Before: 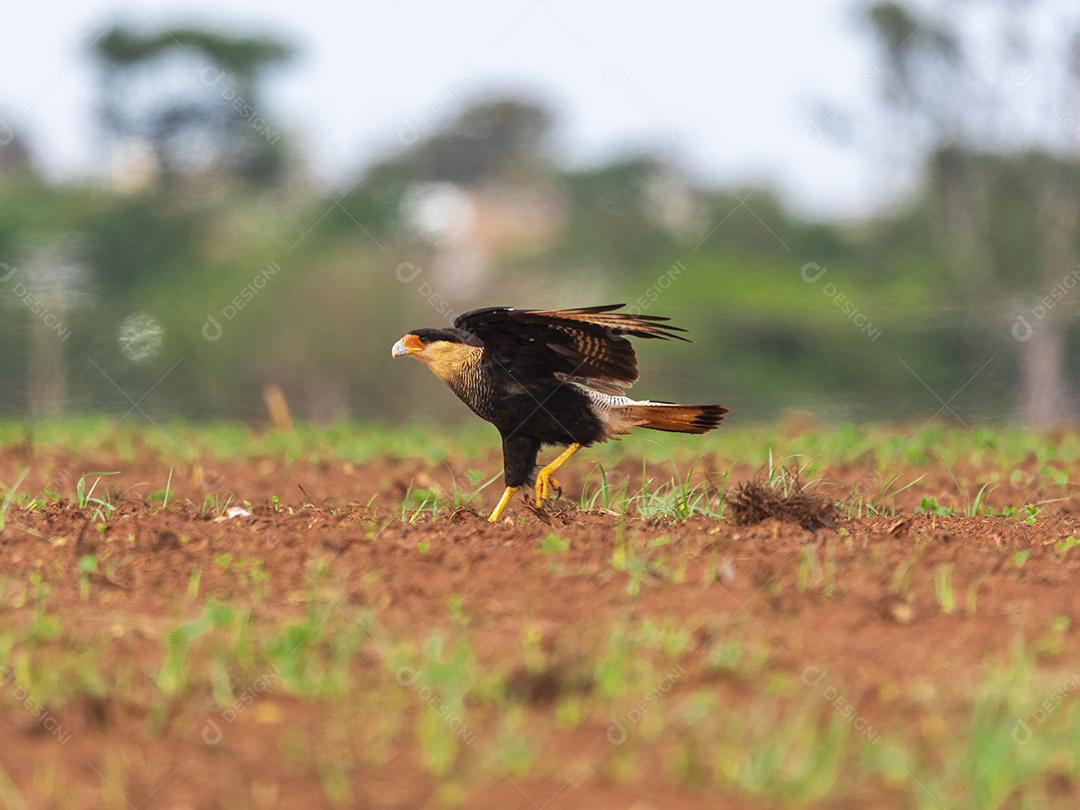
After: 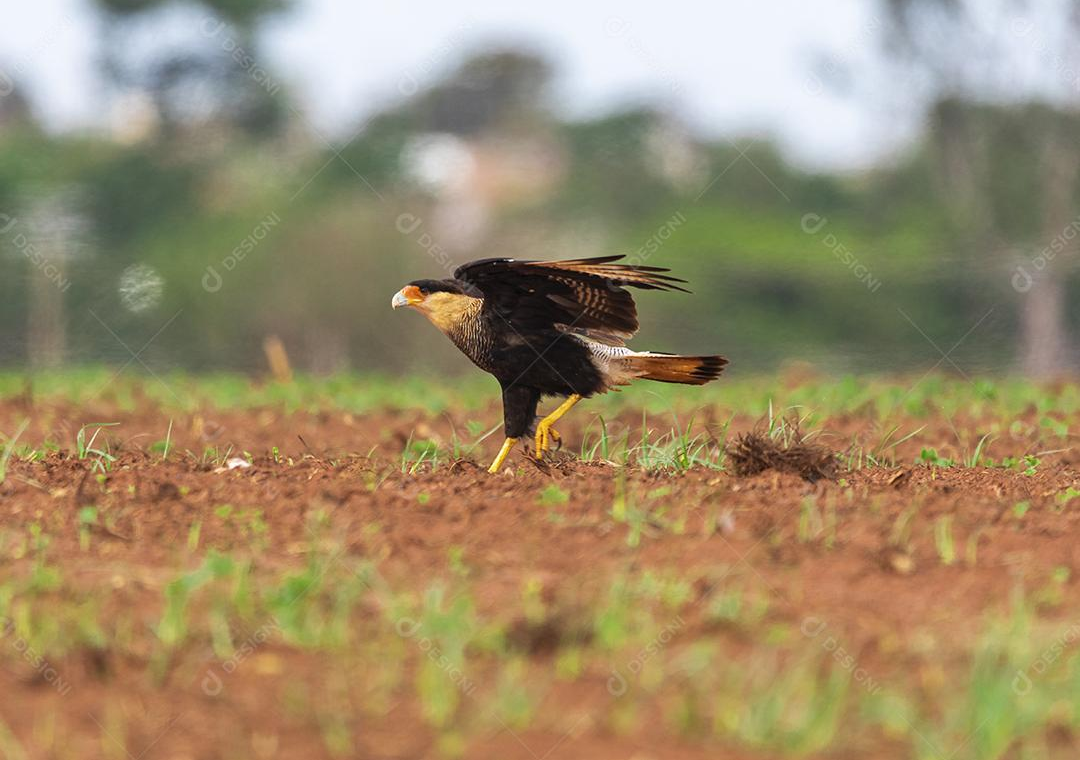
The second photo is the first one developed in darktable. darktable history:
color zones: curves: ch1 [(0.235, 0.558) (0.75, 0.5)]; ch2 [(0.25, 0.462) (0.749, 0.457)], mix -121.66%
crop and rotate: top 6.074%
